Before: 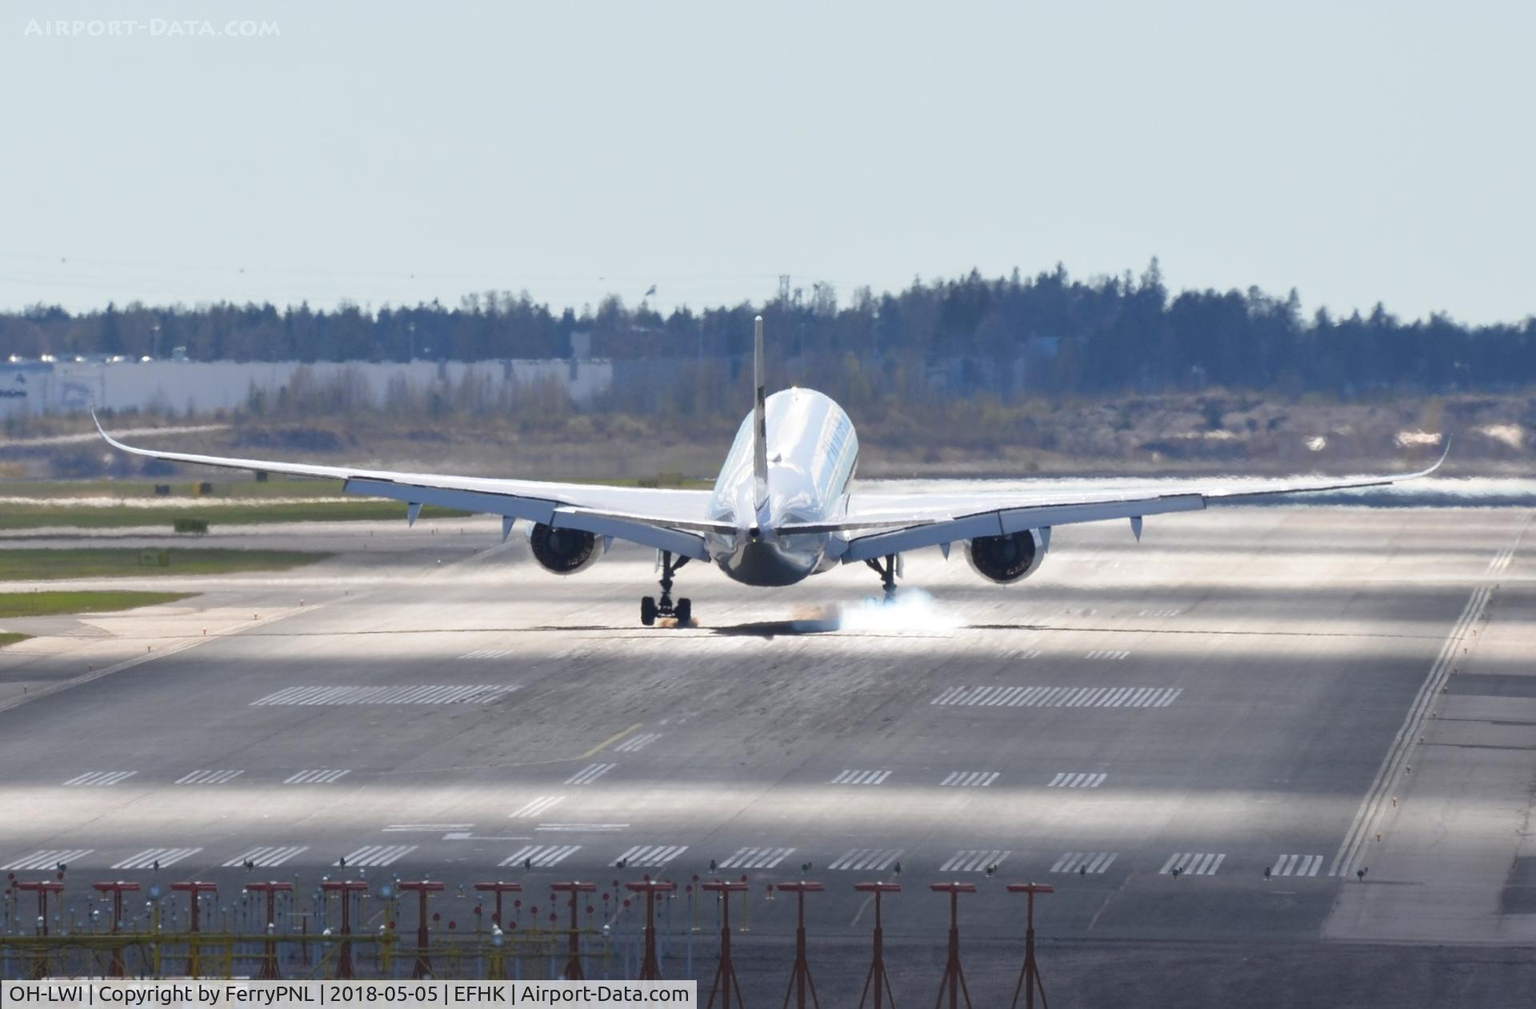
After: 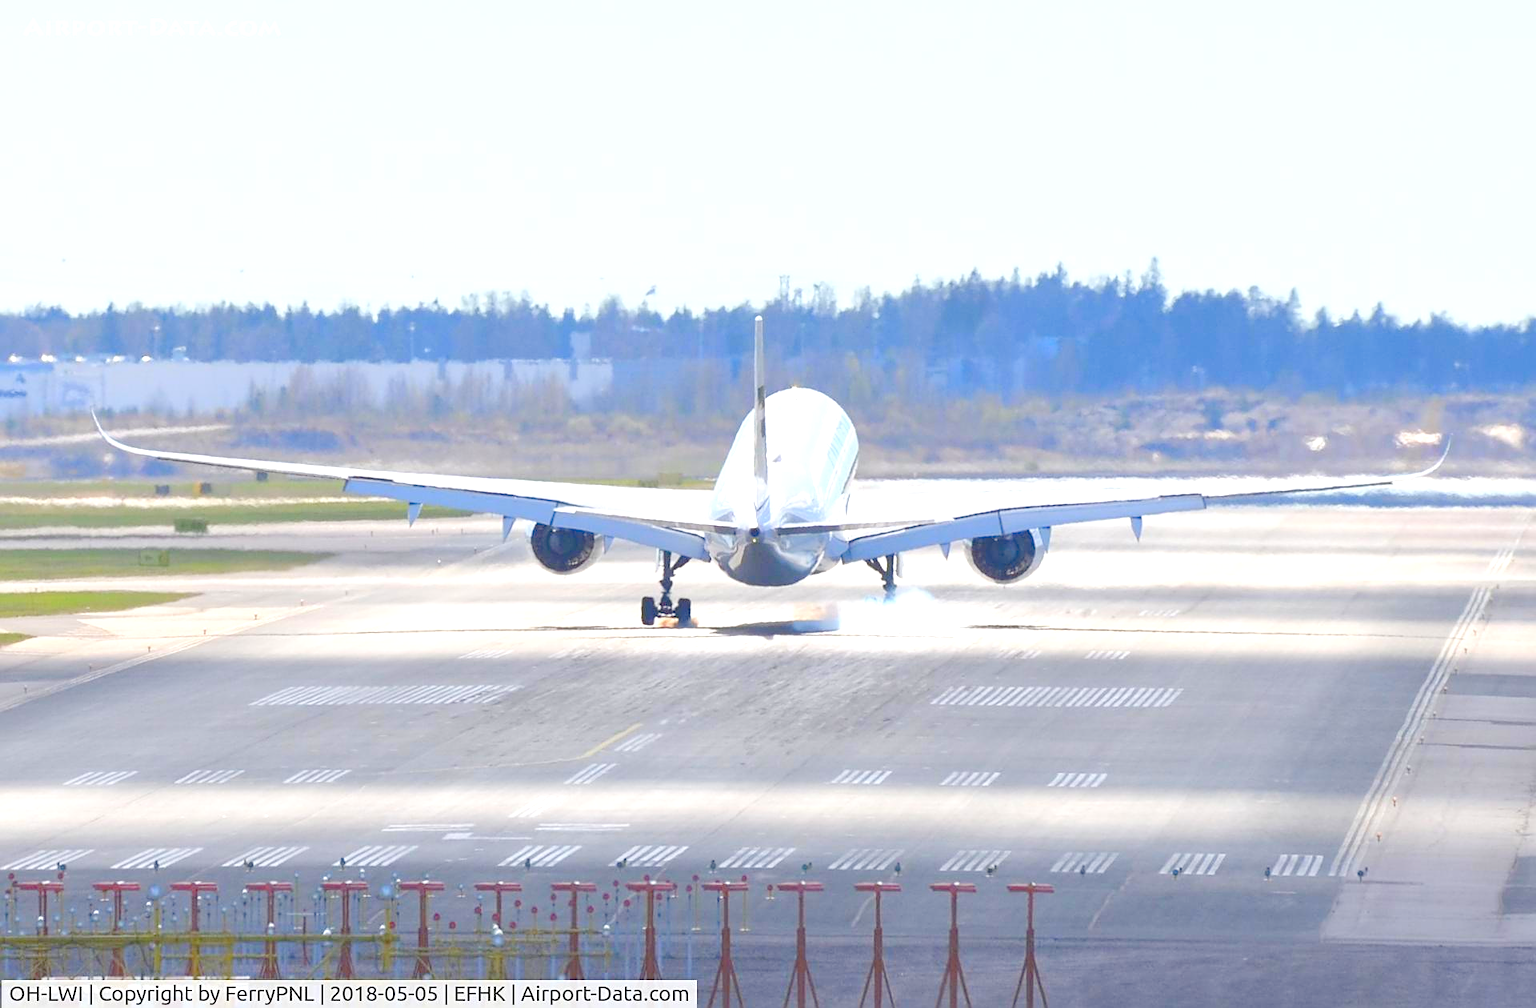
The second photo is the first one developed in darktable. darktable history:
levels: levels [0.008, 0.318, 0.836]
sharpen: on, module defaults
